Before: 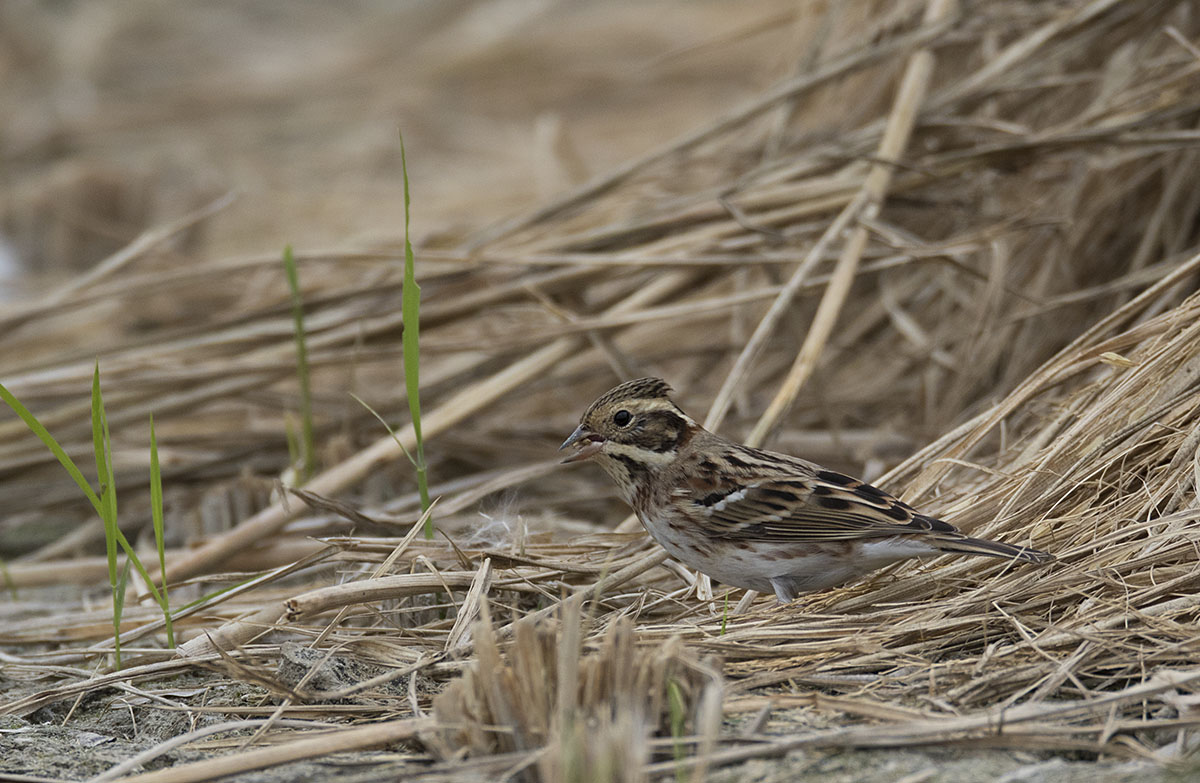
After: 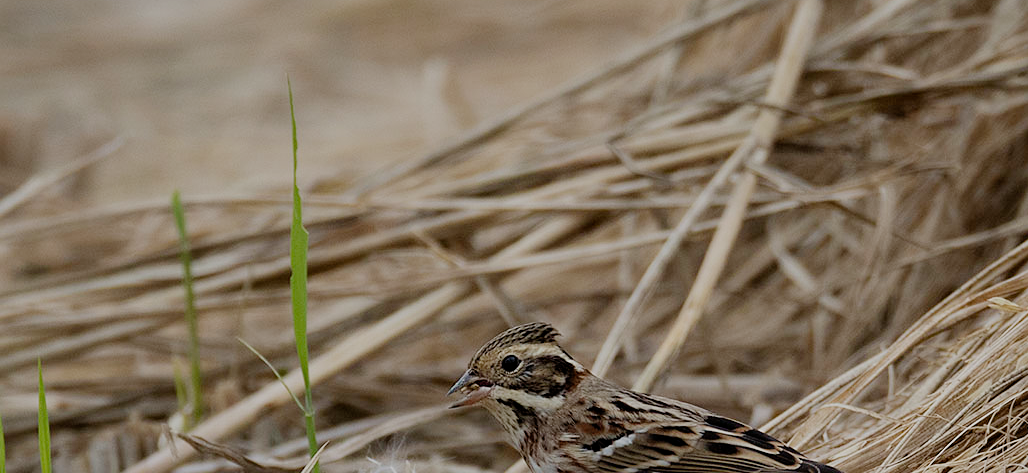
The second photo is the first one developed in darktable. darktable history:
sharpen: radius 1.272, amount 0.305, threshold 0
exposure: black level correction 0, exposure 1.2 EV, compensate exposure bias true, compensate highlight preservation false
crop and rotate: left 9.345%, top 7.22%, right 4.982%, bottom 32.331%
filmic rgb: middle gray luminance 30%, black relative exposure -9 EV, white relative exposure 7 EV, threshold 6 EV, target black luminance 0%, hardness 2.94, latitude 2.04%, contrast 0.963, highlights saturation mix 5%, shadows ↔ highlights balance 12.16%, add noise in highlights 0, preserve chrominance no, color science v3 (2019), use custom middle-gray values true, iterations of high-quality reconstruction 0, contrast in highlights soft, enable highlight reconstruction true
